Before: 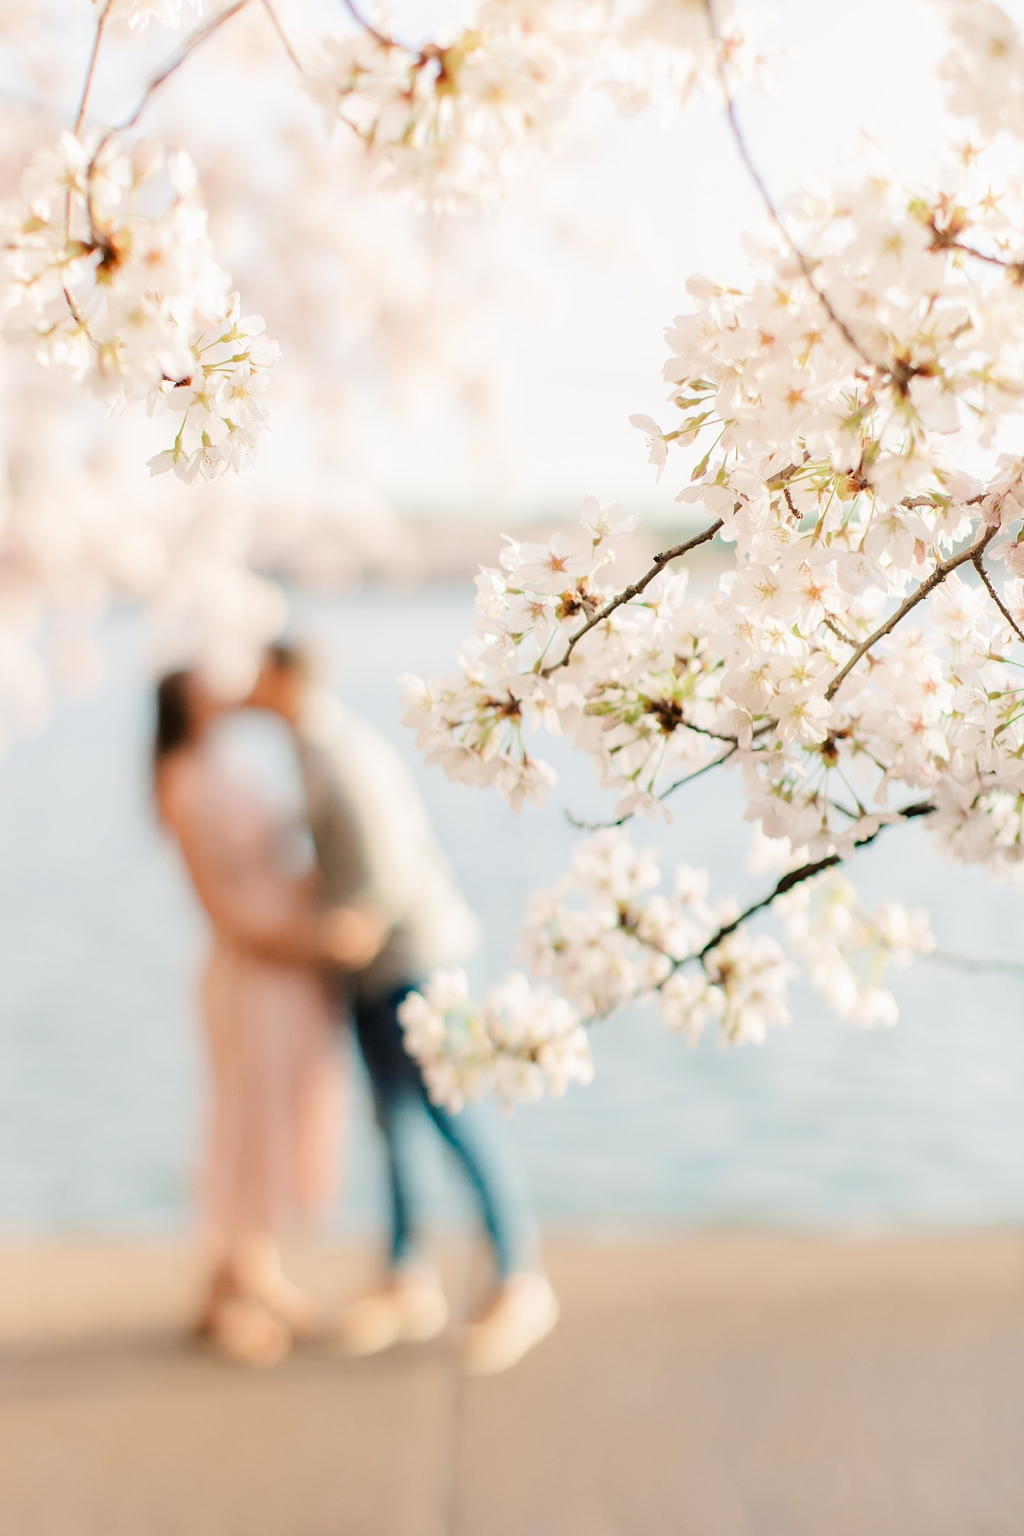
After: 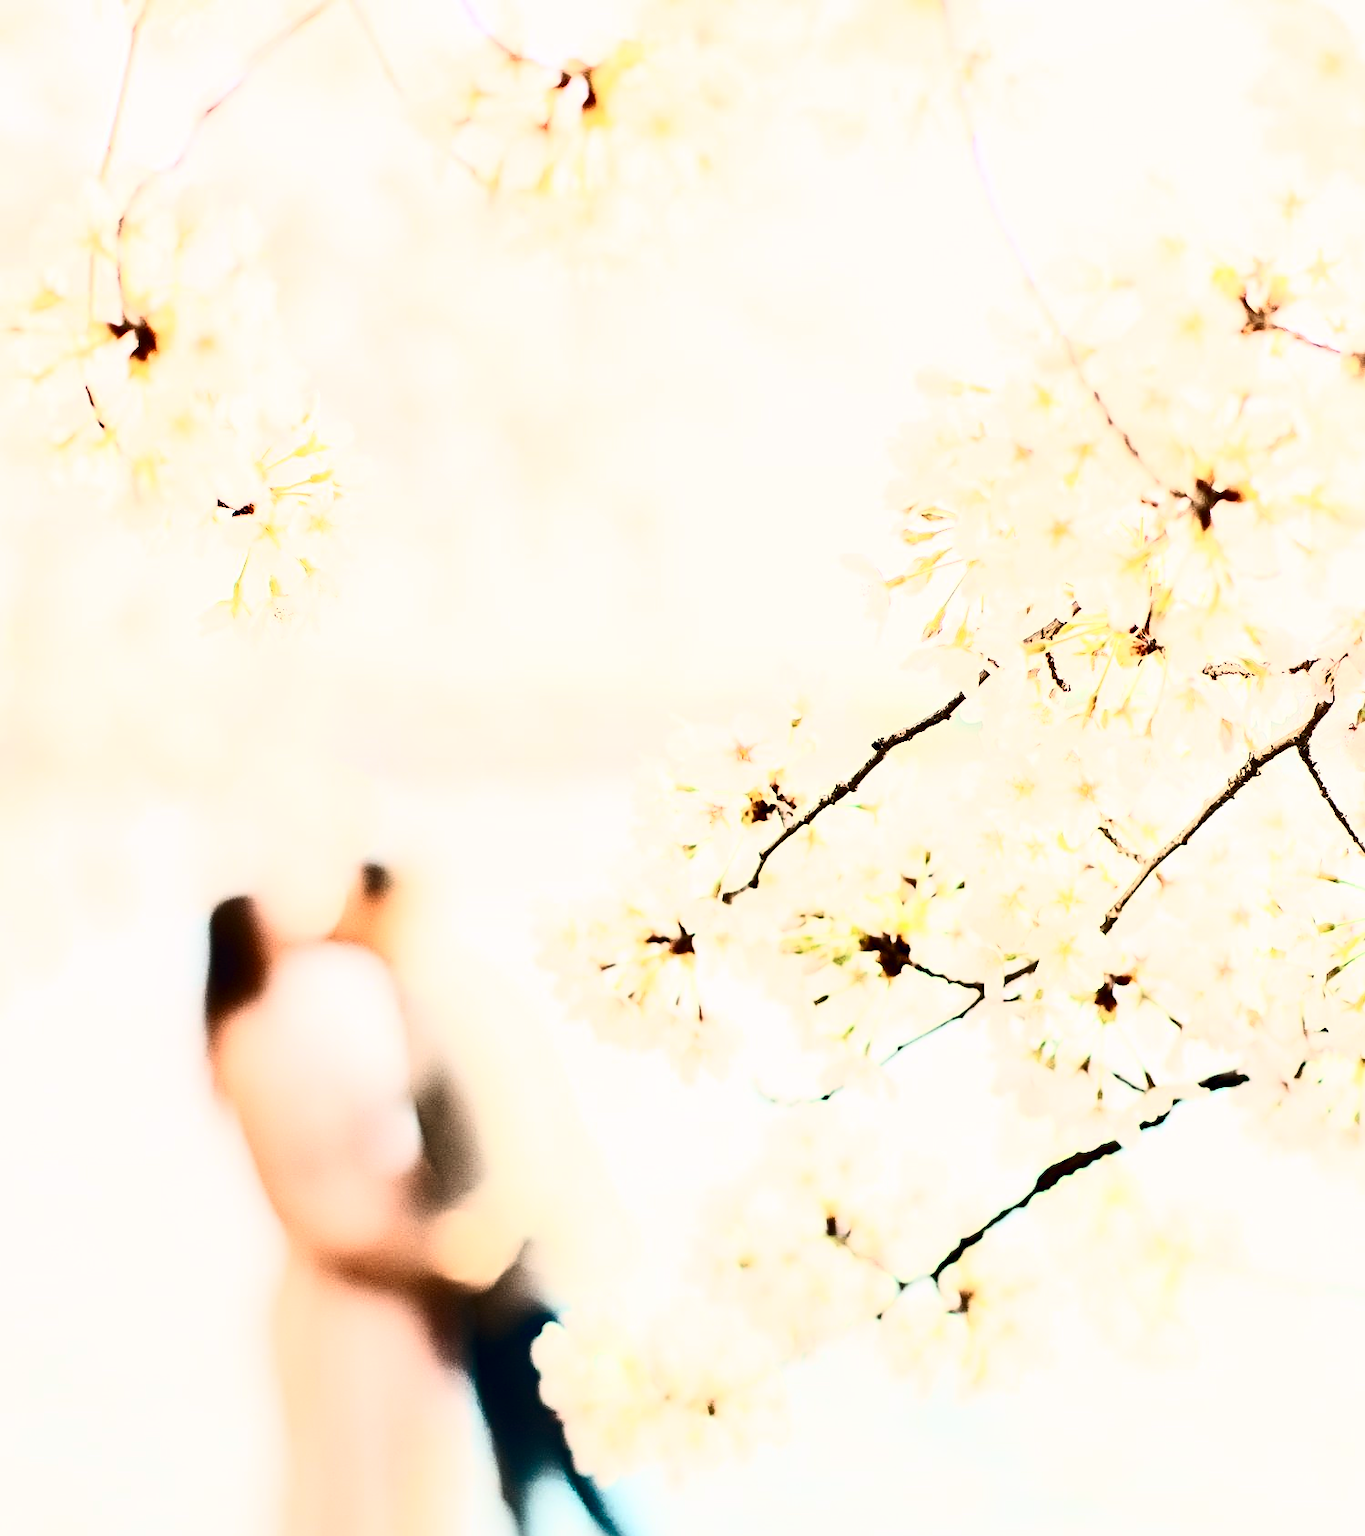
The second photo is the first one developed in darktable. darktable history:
color balance rgb: shadows lift › hue 87.51°, highlights gain › chroma 1.62%, highlights gain › hue 55.1°, global offset › chroma 0.06%, global offset › hue 253.66°, linear chroma grading › global chroma 0.5%, perceptual saturation grading › global saturation 16.38%
crop: bottom 24.988%
sharpen: radius 4.883
contrast brightness saturation: contrast 0.93, brightness 0.2
